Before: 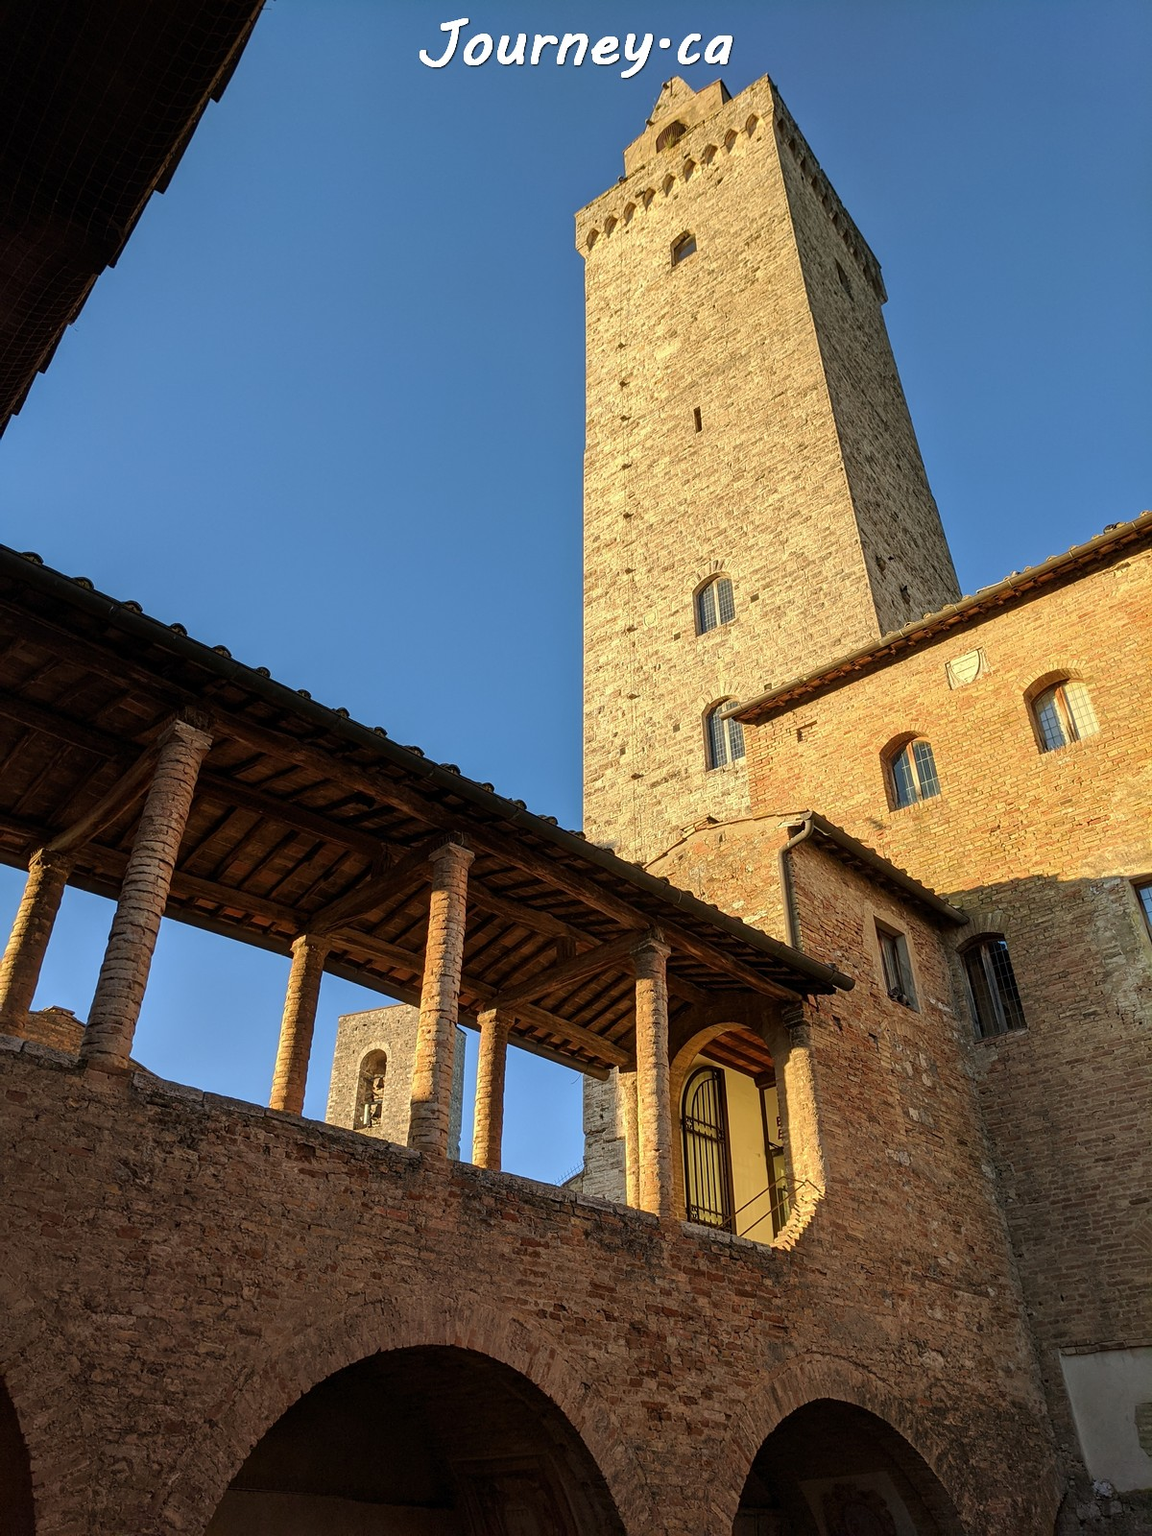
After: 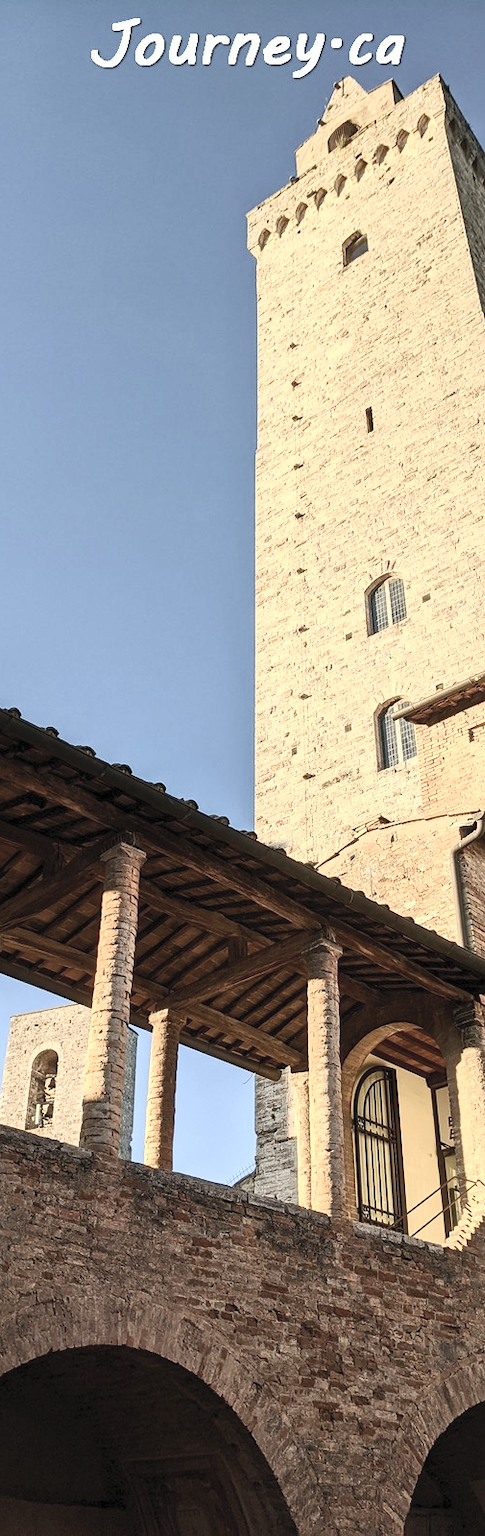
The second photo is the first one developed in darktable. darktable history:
contrast brightness saturation: contrast 0.57, brightness 0.57, saturation -0.34
tone equalizer: -8 EV 0.25 EV, -7 EV 0.417 EV, -6 EV 0.417 EV, -5 EV 0.25 EV, -3 EV -0.25 EV, -2 EV -0.417 EV, -1 EV -0.417 EV, +0 EV -0.25 EV, edges refinement/feathering 500, mask exposure compensation -1.57 EV, preserve details guided filter
crop: left 28.583%, right 29.231%
